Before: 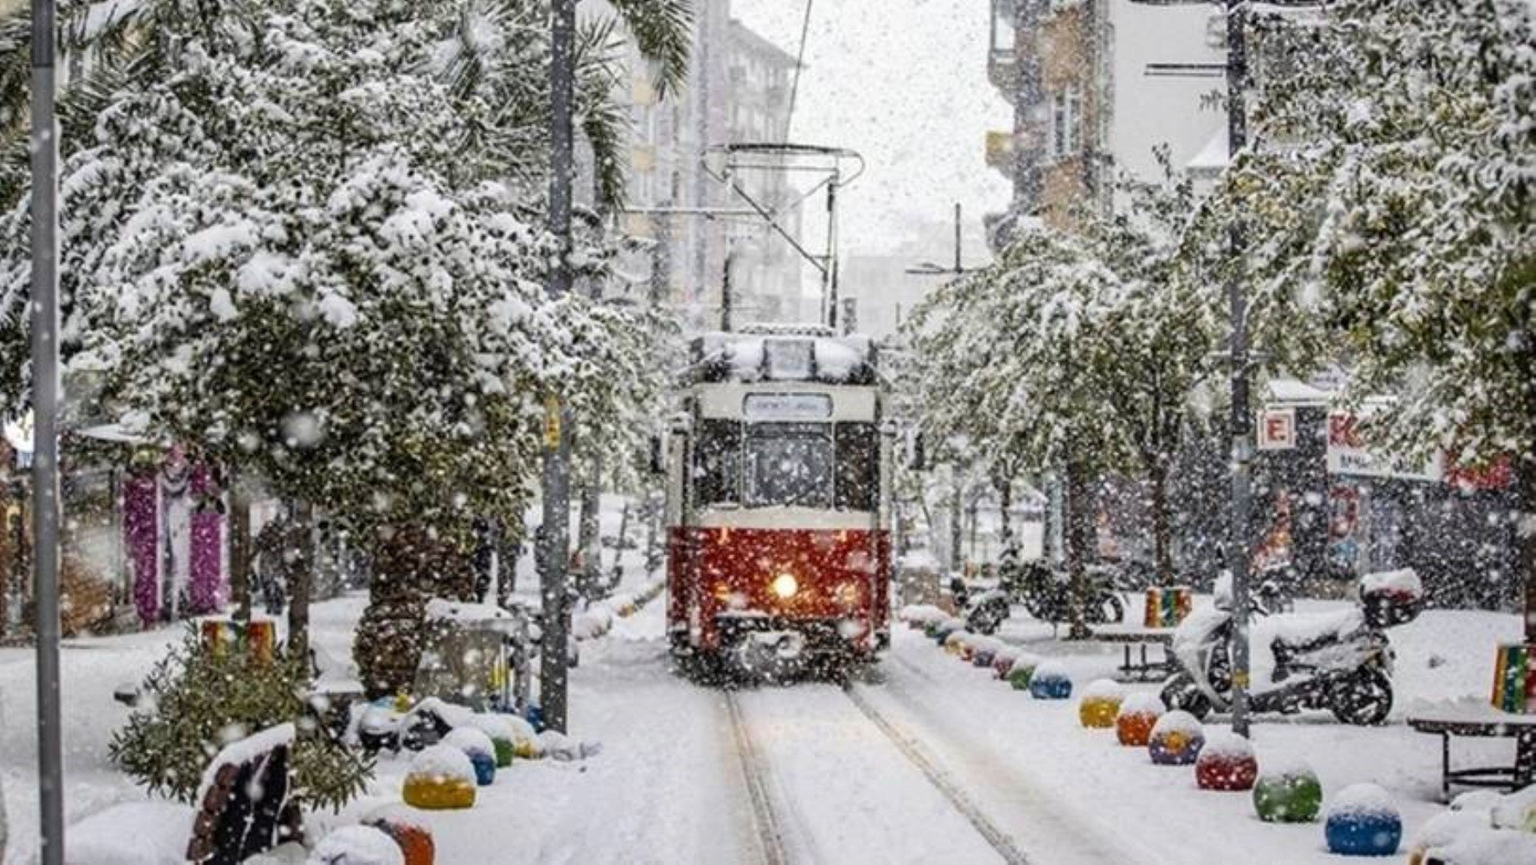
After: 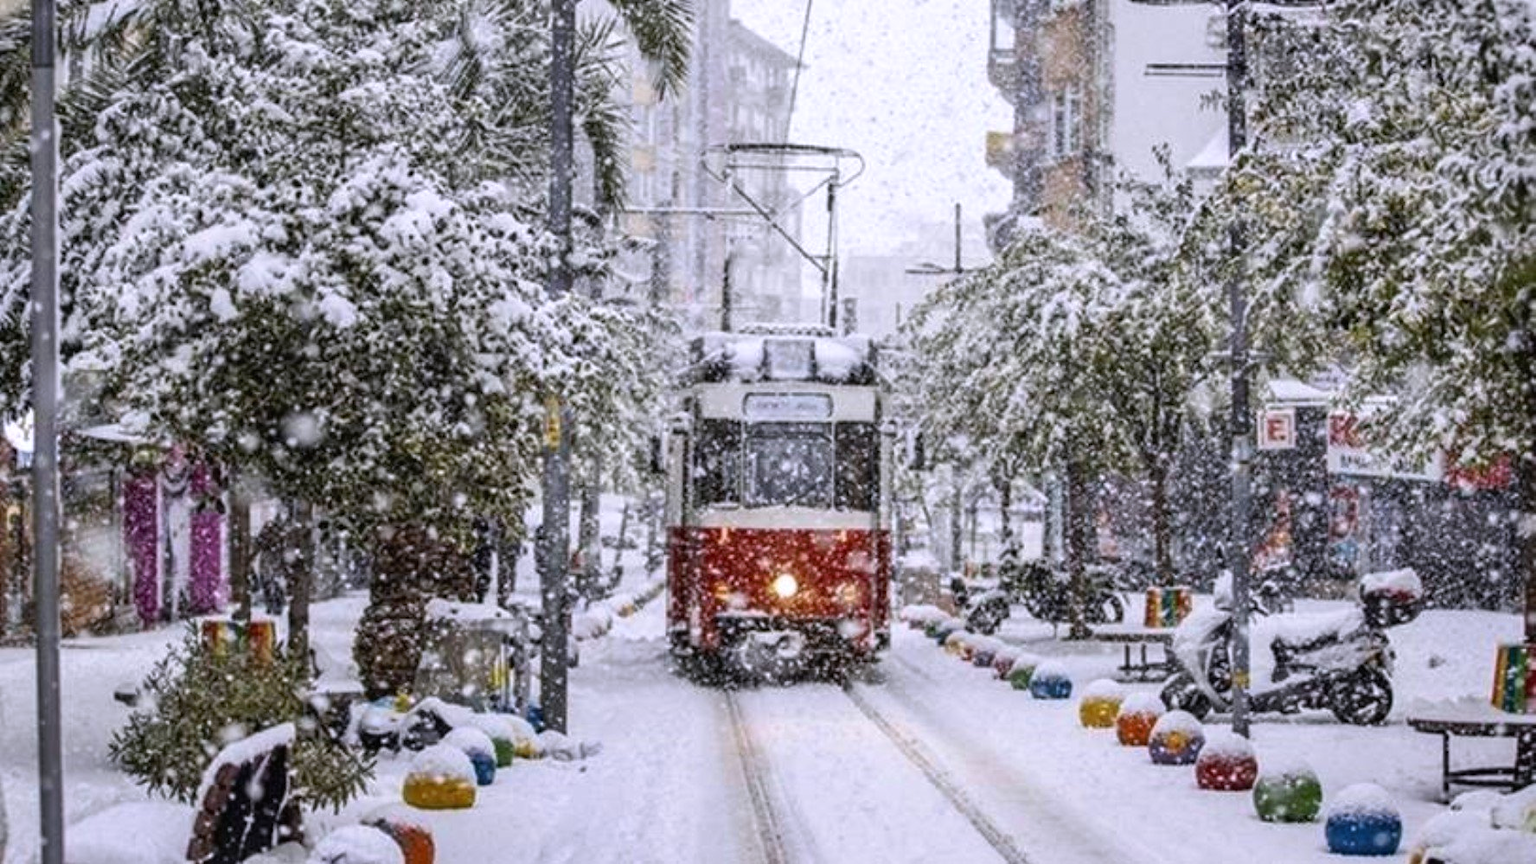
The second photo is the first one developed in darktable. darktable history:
tone curve: curves: ch0 [(0, 0) (0.003, 0.013) (0.011, 0.017) (0.025, 0.028) (0.044, 0.049) (0.069, 0.07) (0.1, 0.103) (0.136, 0.143) (0.177, 0.186) (0.224, 0.232) (0.277, 0.282) (0.335, 0.333) (0.399, 0.405) (0.468, 0.477) (0.543, 0.54) (0.623, 0.627) (0.709, 0.709) (0.801, 0.798) (0.898, 0.902) (1, 1)], preserve colors none
white balance: red 1.004, blue 1.096
